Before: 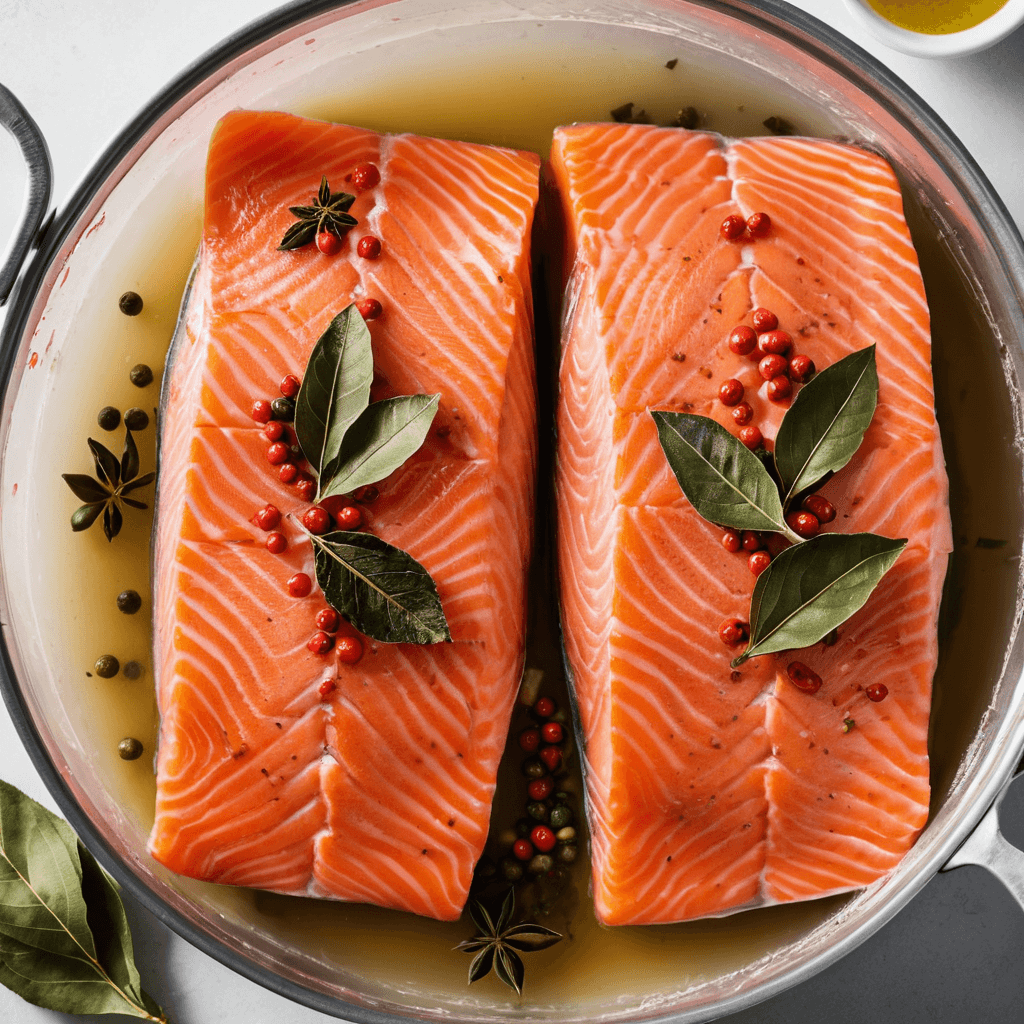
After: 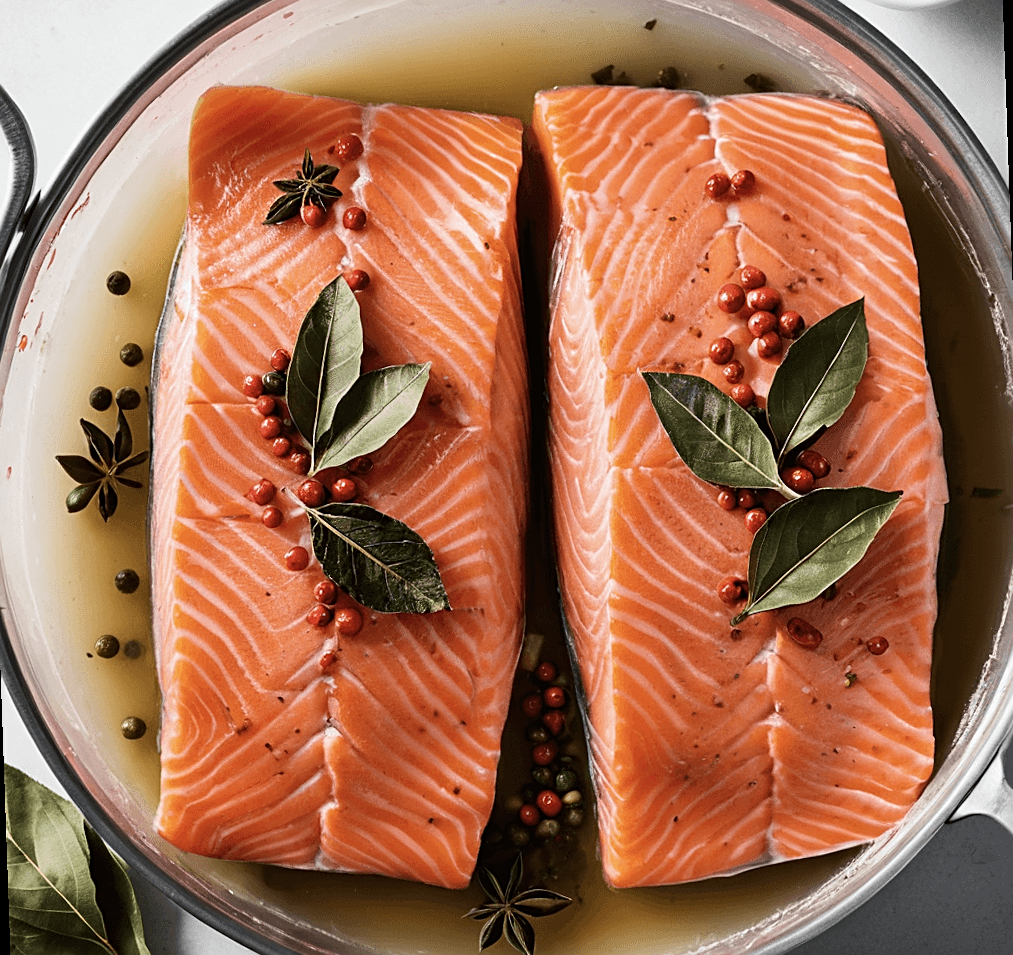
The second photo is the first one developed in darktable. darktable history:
sharpen: on, module defaults
rotate and perspective: rotation -2°, crop left 0.022, crop right 0.978, crop top 0.049, crop bottom 0.951
contrast brightness saturation: contrast 0.11, saturation -0.17
